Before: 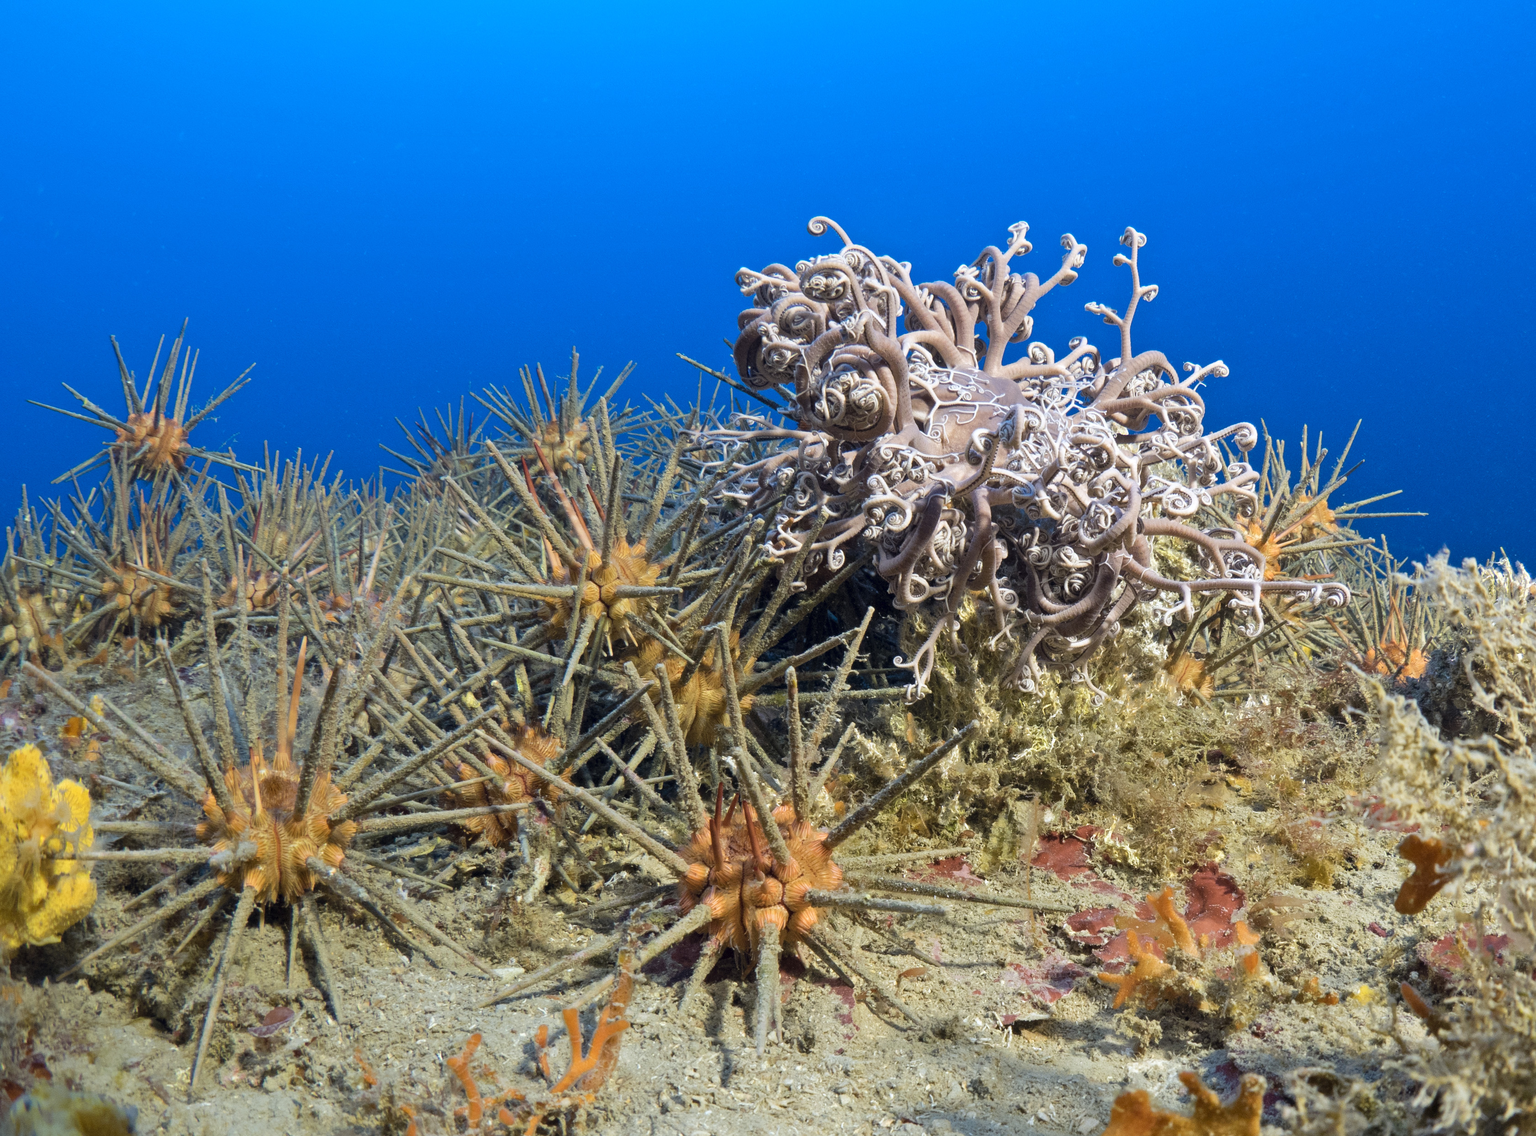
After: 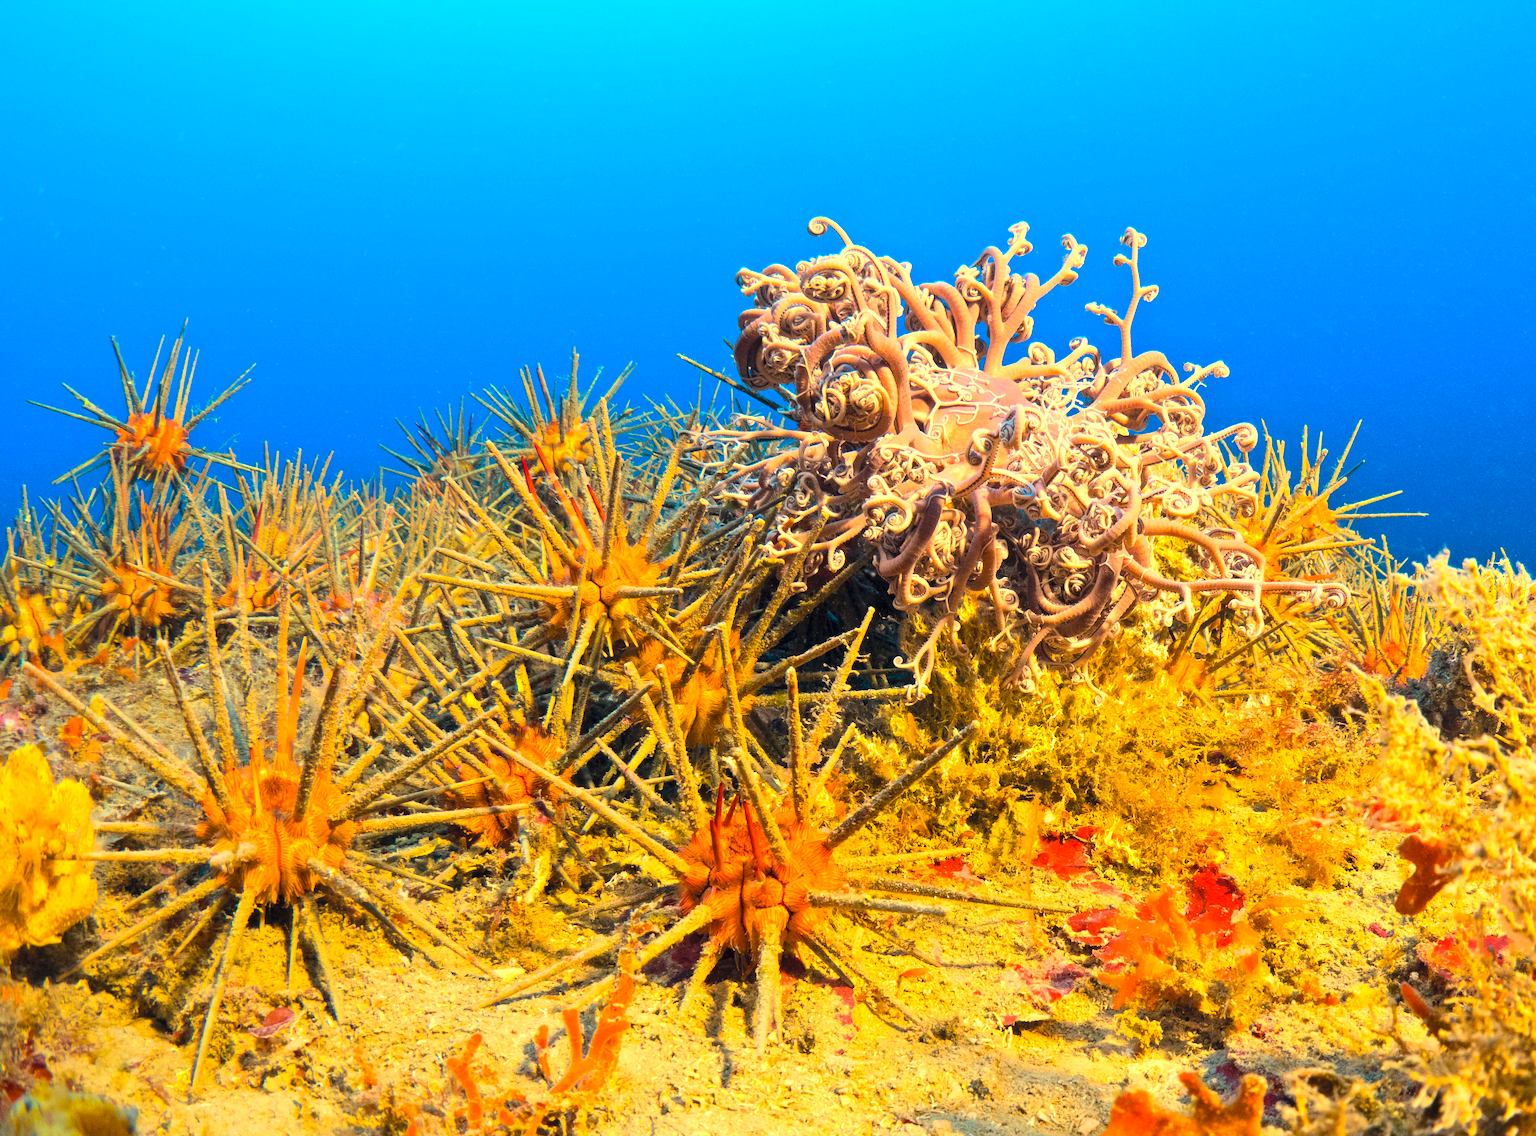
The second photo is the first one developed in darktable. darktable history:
contrast brightness saturation: contrast 0.07, brightness 0.18, saturation 0.4
white balance: red 1.138, green 0.996, blue 0.812
tone equalizer: -8 EV -0.75 EV, -7 EV -0.7 EV, -6 EV -0.6 EV, -5 EV -0.4 EV, -3 EV 0.4 EV, -2 EV 0.6 EV, -1 EV 0.7 EV, +0 EV 0.75 EV, edges refinement/feathering 500, mask exposure compensation -1.57 EV, preserve details no
color balance rgb: perceptual saturation grading › global saturation 20%, global vibrance 20%
